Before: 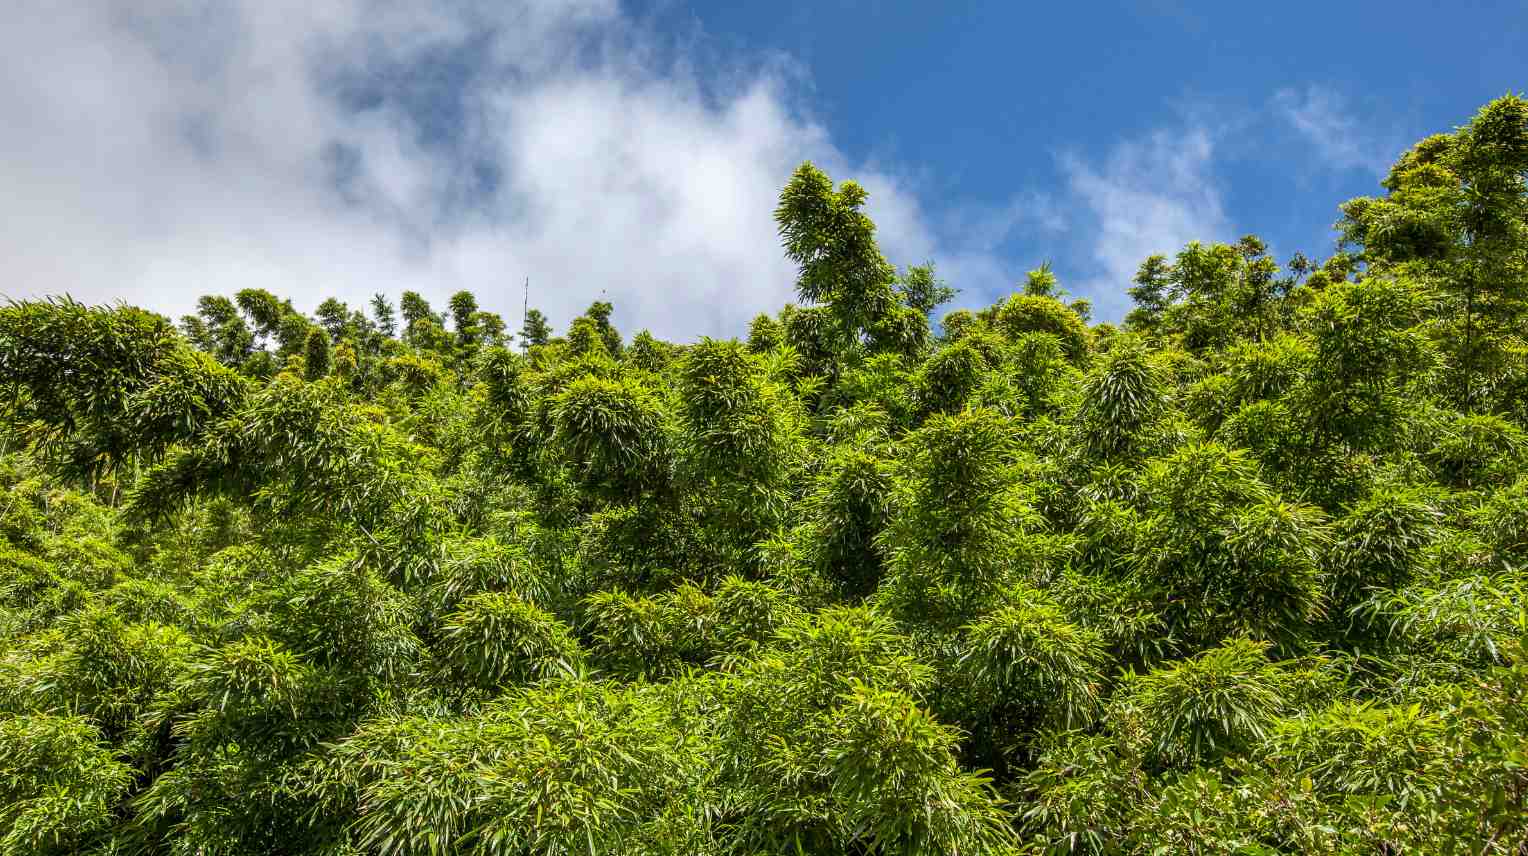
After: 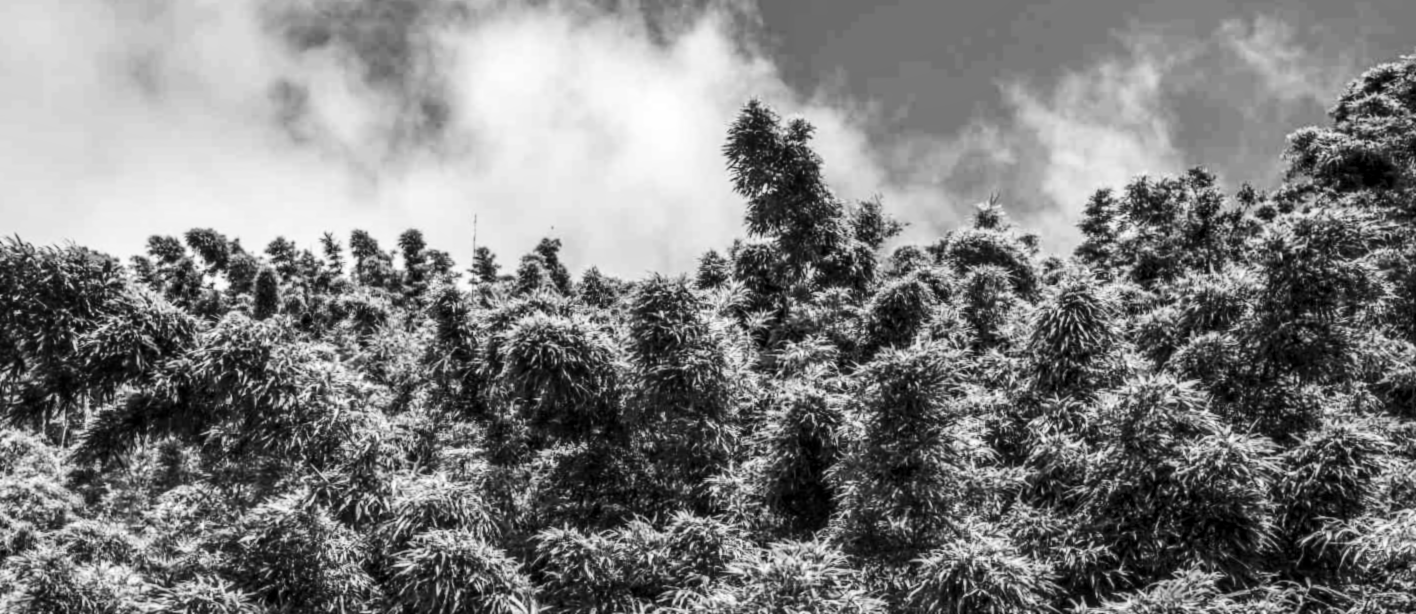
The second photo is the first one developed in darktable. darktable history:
rotate and perspective: rotation -0.45°, automatic cropping original format, crop left 0.008, crop right 0.992, crop top 0.012, crop bottom 0.988
crop: left 2.737%, top 7.287%, right 3.421%, bottom 20.179%
lowpass: radius 0.76, contrast 1.56, saturation 0, unbound 0
local contrast: on, module defaults
